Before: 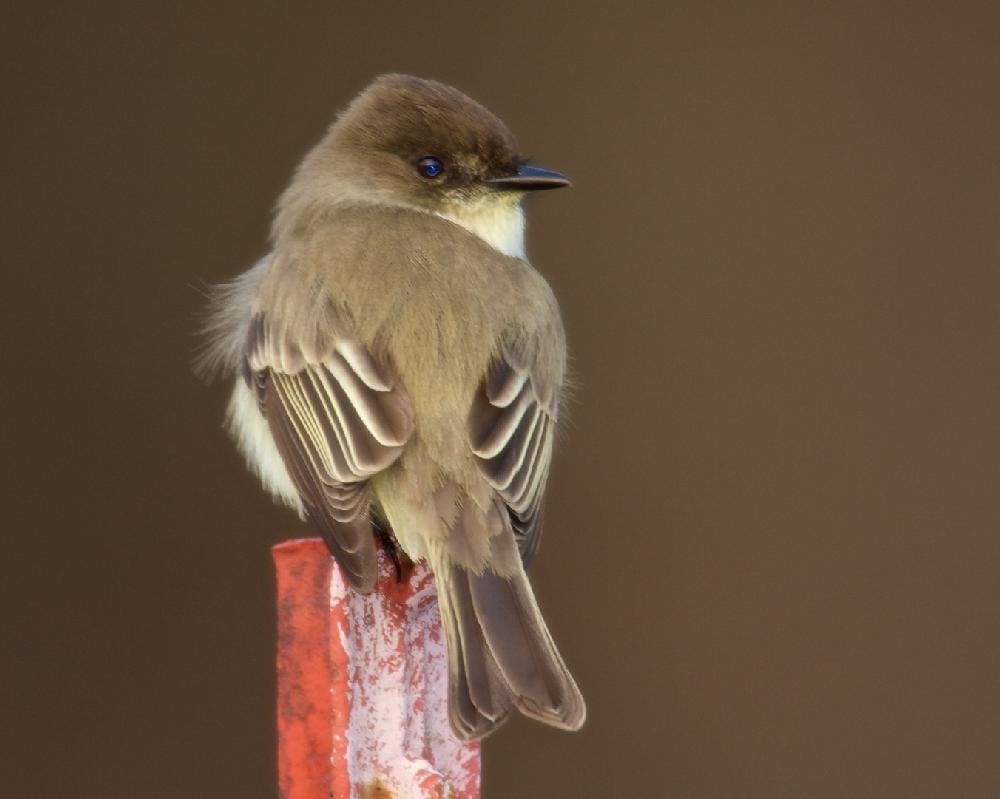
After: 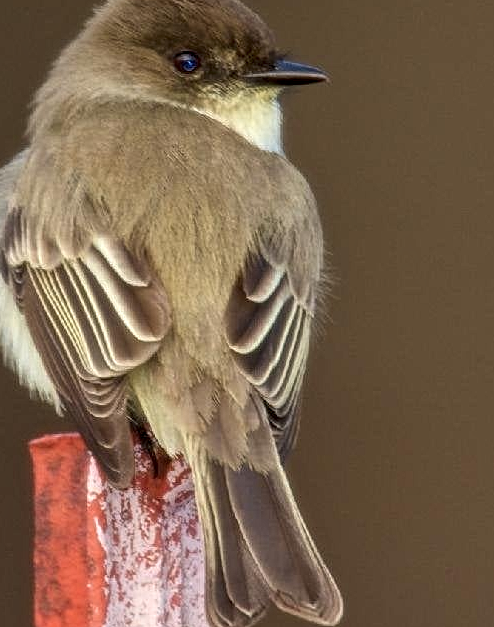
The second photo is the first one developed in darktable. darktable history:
contrast equalizer: y [[0.5, 0.5, 0.5, 0.539, 0.64, 0.611], [0.5 ×6], [0.5 ×6], [0 ×6], [0 ×6]]
local contrast: on, module defaults
crop and rotate: angle 0.02°, left 24.353%, top 13.219%, right 26.156%, bottom 8.224%
